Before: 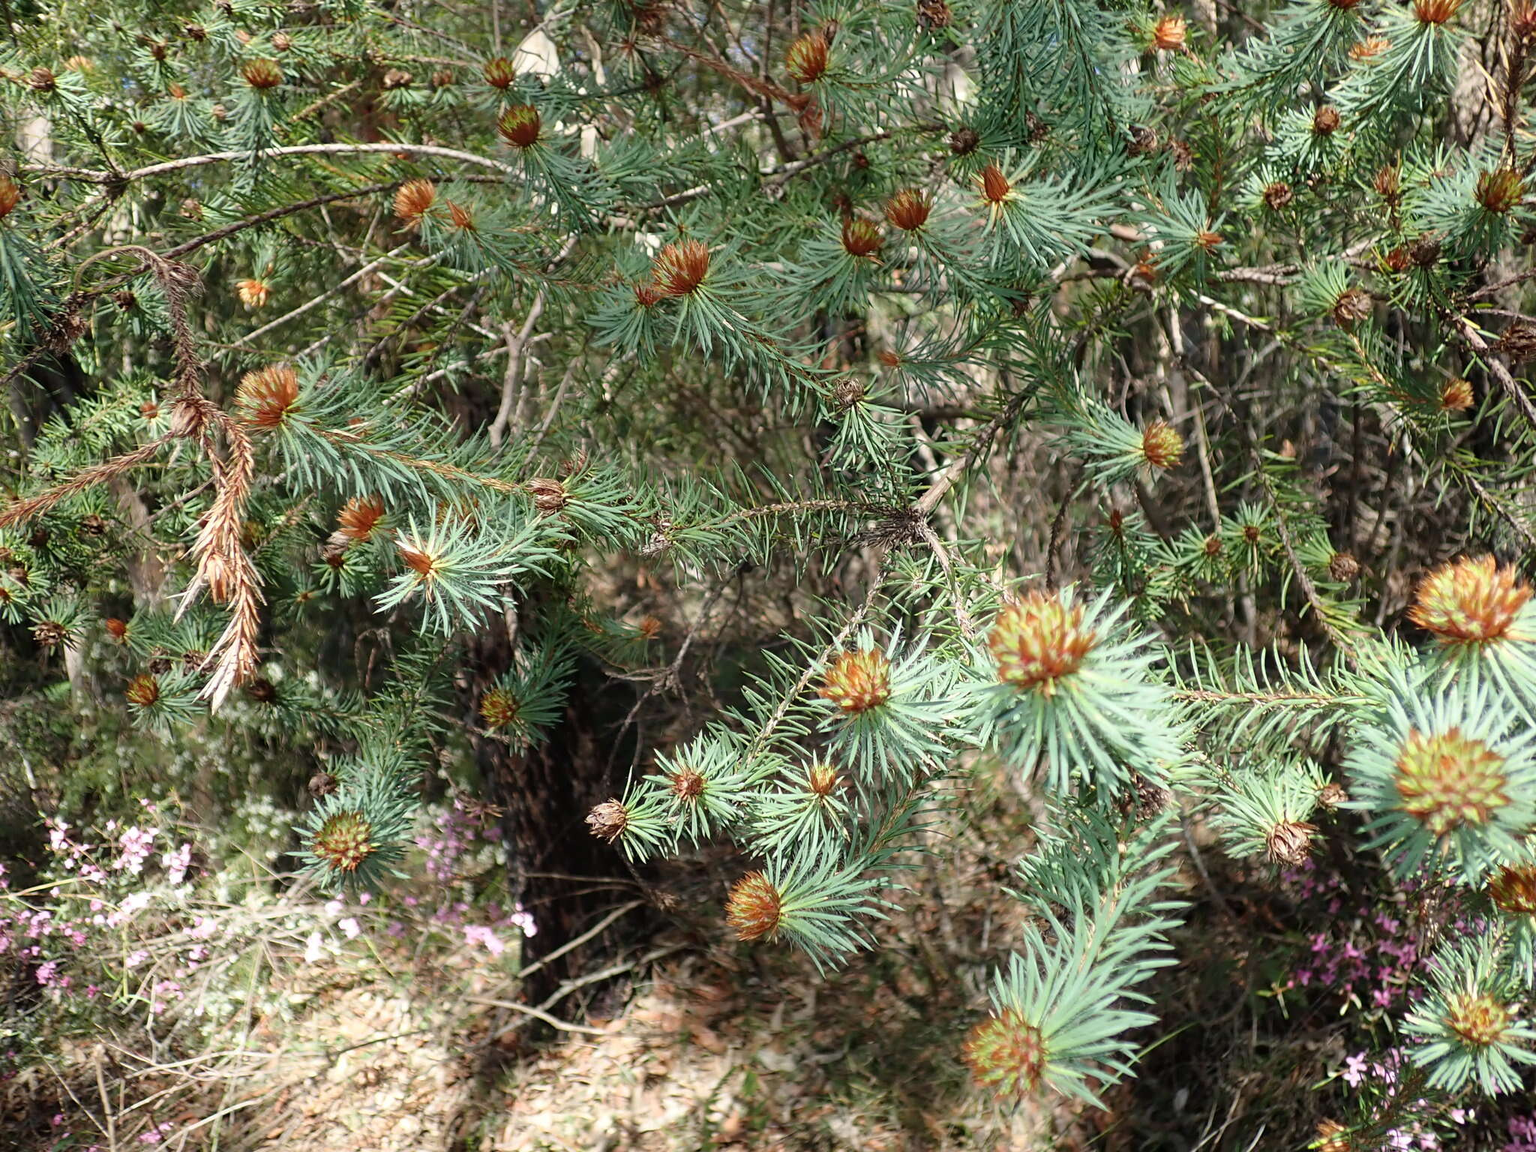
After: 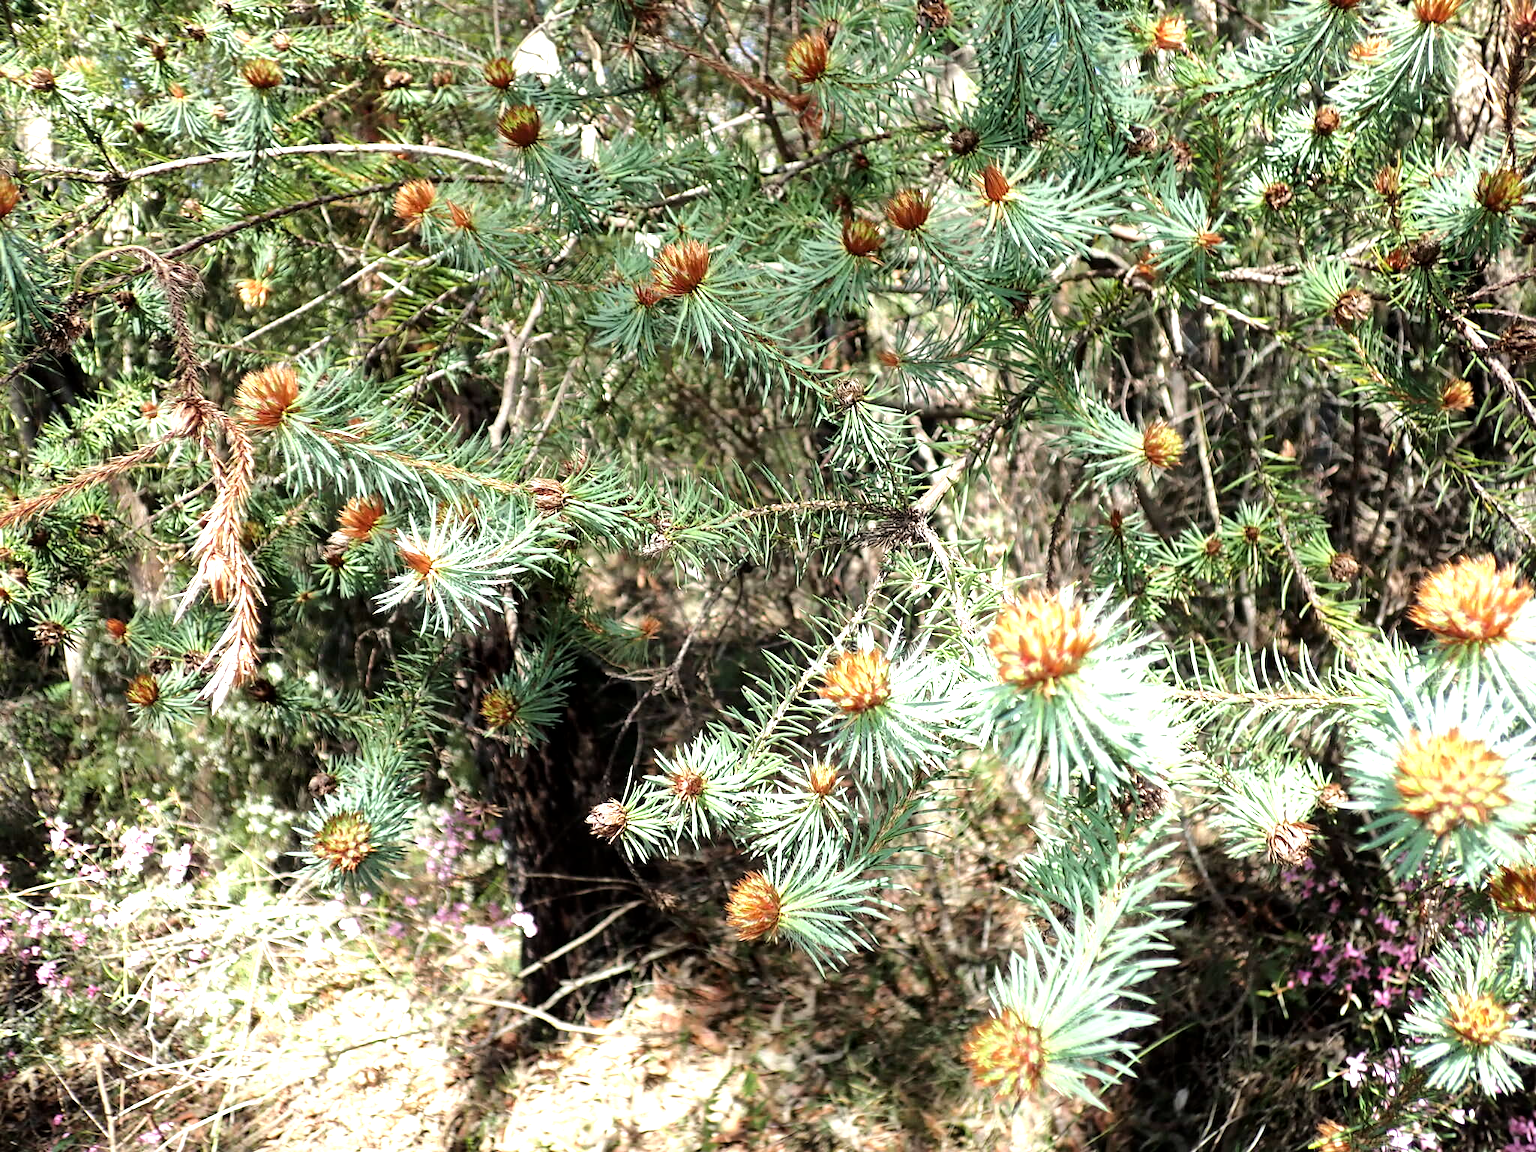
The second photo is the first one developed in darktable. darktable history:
local contrast: mode bilateral grid, contrast 21, coarseness 50, detail 128%, midtone range 0.2
tone equalizer: -8 EV -1.05 EV, -7 EV -0.976 EV, -6 EV -0.852 EV, -5 EV -0.556 EV, -3 EV 0.559 EV, -2 EV 0.861 EV, -1 EV 1.01 EV, +0 EV 1.07 EV
